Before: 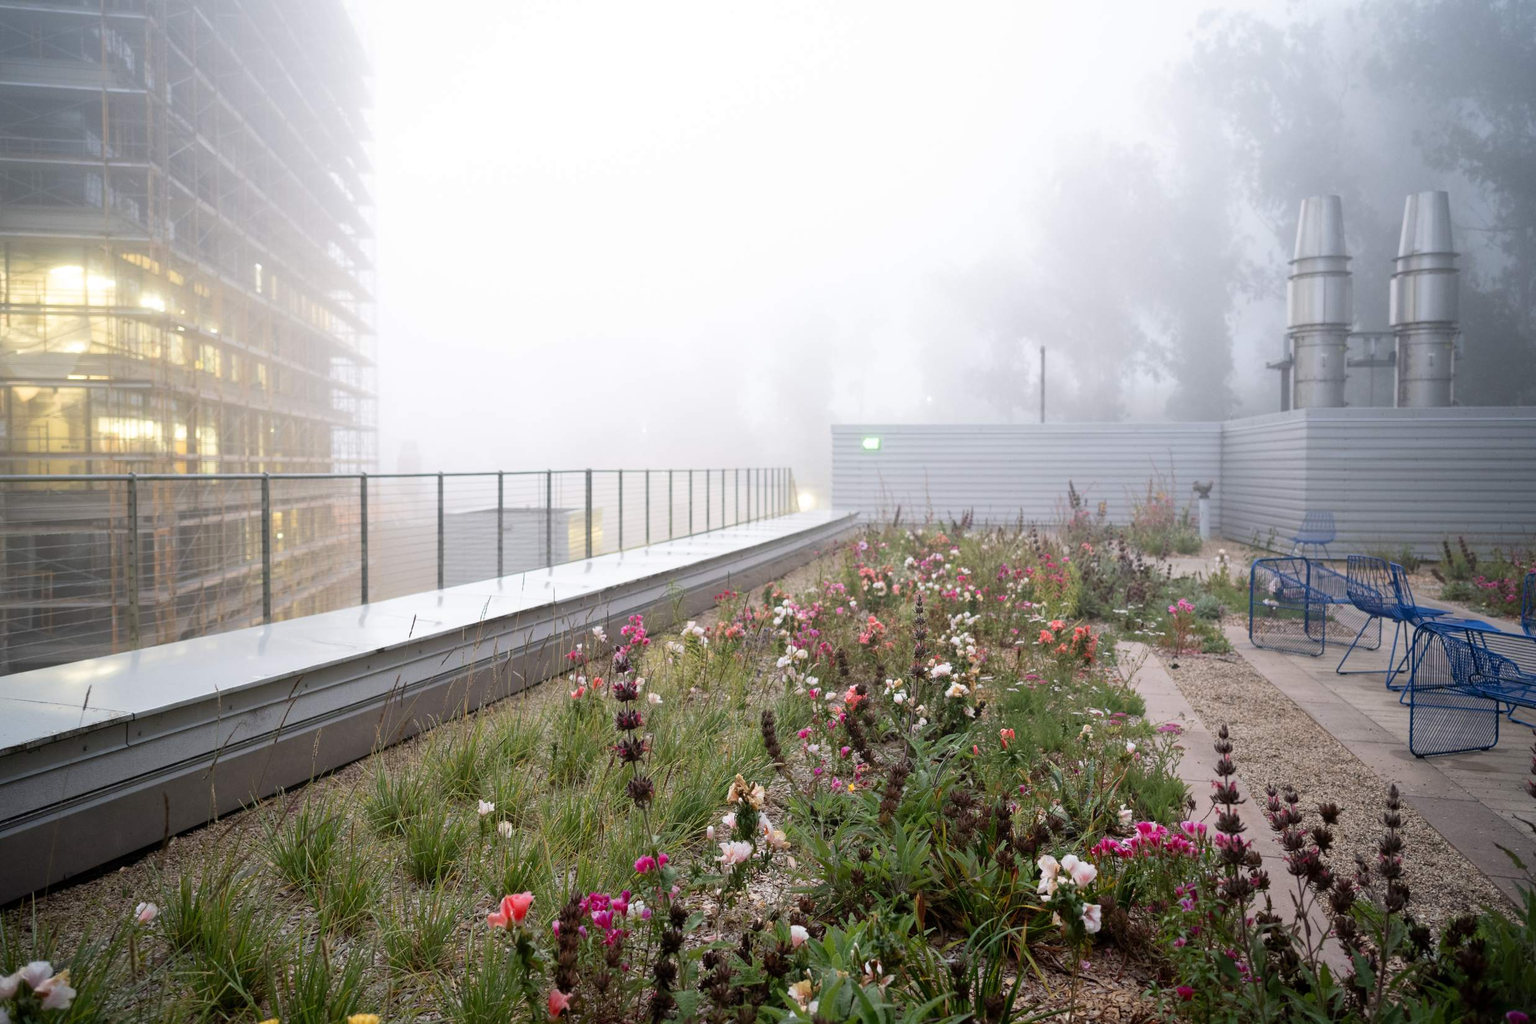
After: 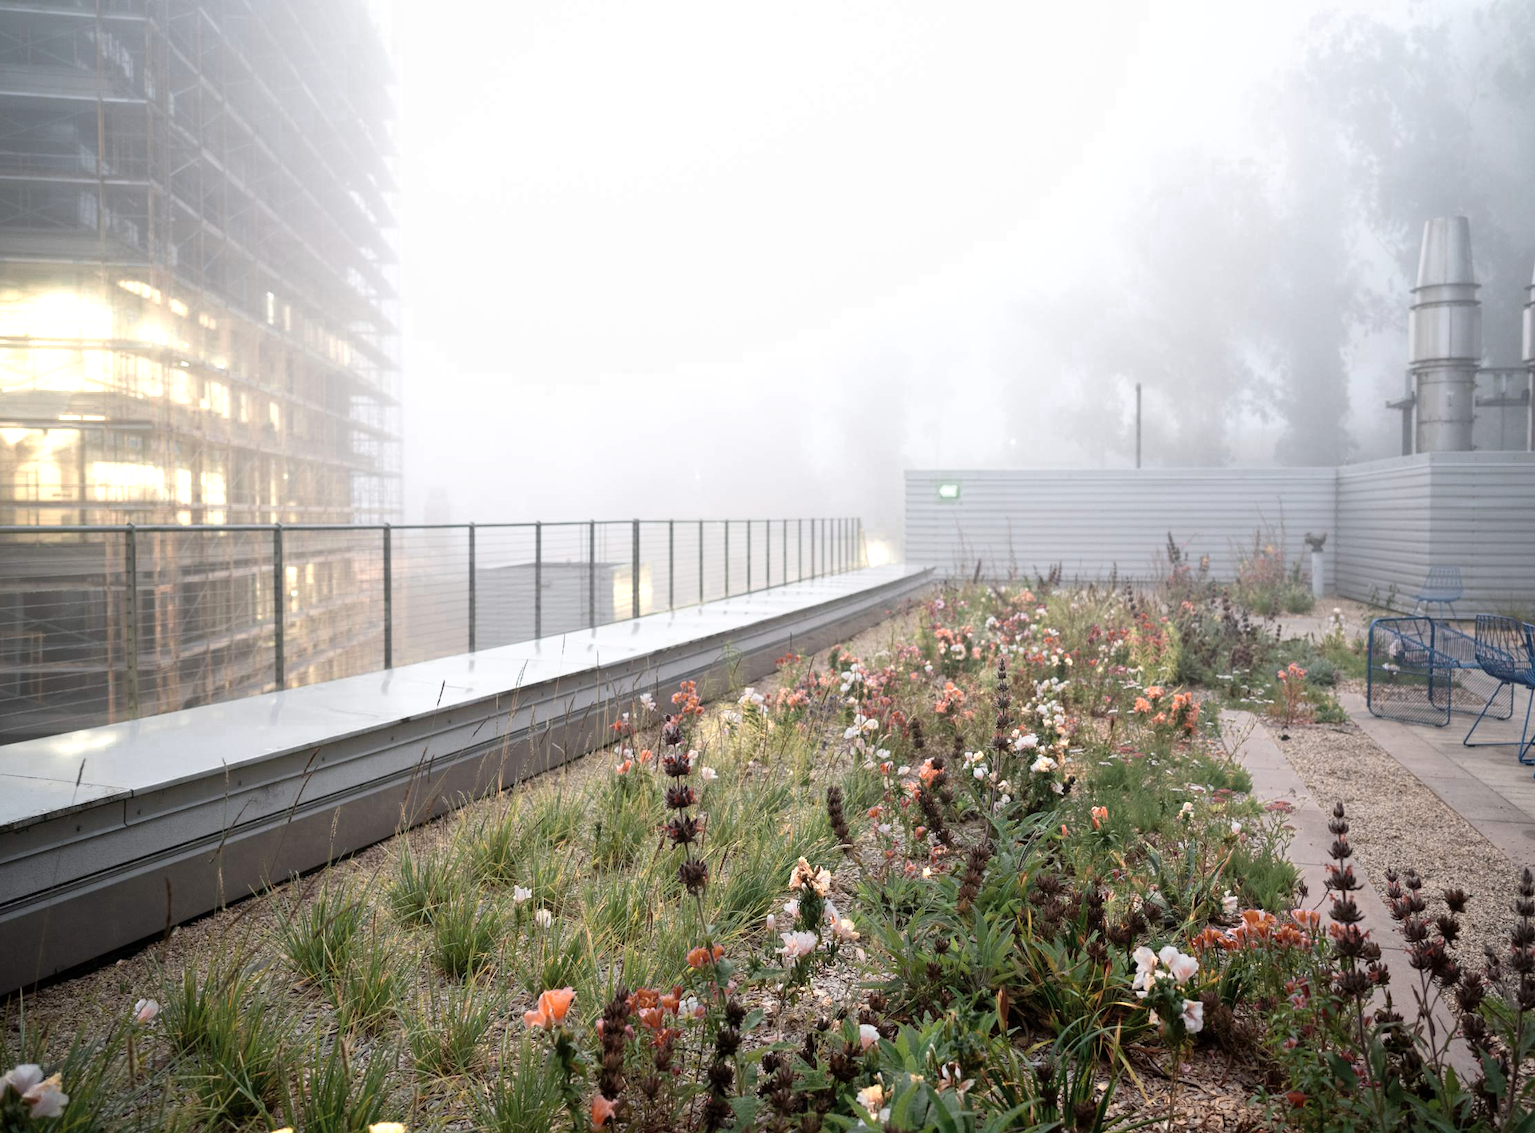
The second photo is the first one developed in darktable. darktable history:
color zones: curves: ch0 [(0.018, 0.548) (0.224, 0.64) (0.425, 0.447) (0.675, 0.575) (0.732, 0.579)]; ch1 [(0.066, 0.487) (0.25, 0.5) (0.404, 0.43) (0.75, 0.421) (0.956, 0.421)]; ch2 [(0.044, 0.561) (0.215, 0.465) (0.399, 0.544) (0.465, 0.548) (0.614, 0.447) (0.724, 0.43) (0.882, 0.623) (0.956, 0.632)], mix 100.76%
color correction: highlights a* -0.219, highlights b* -0.119
crop and rotate: left 0.96%, right 8.663%
